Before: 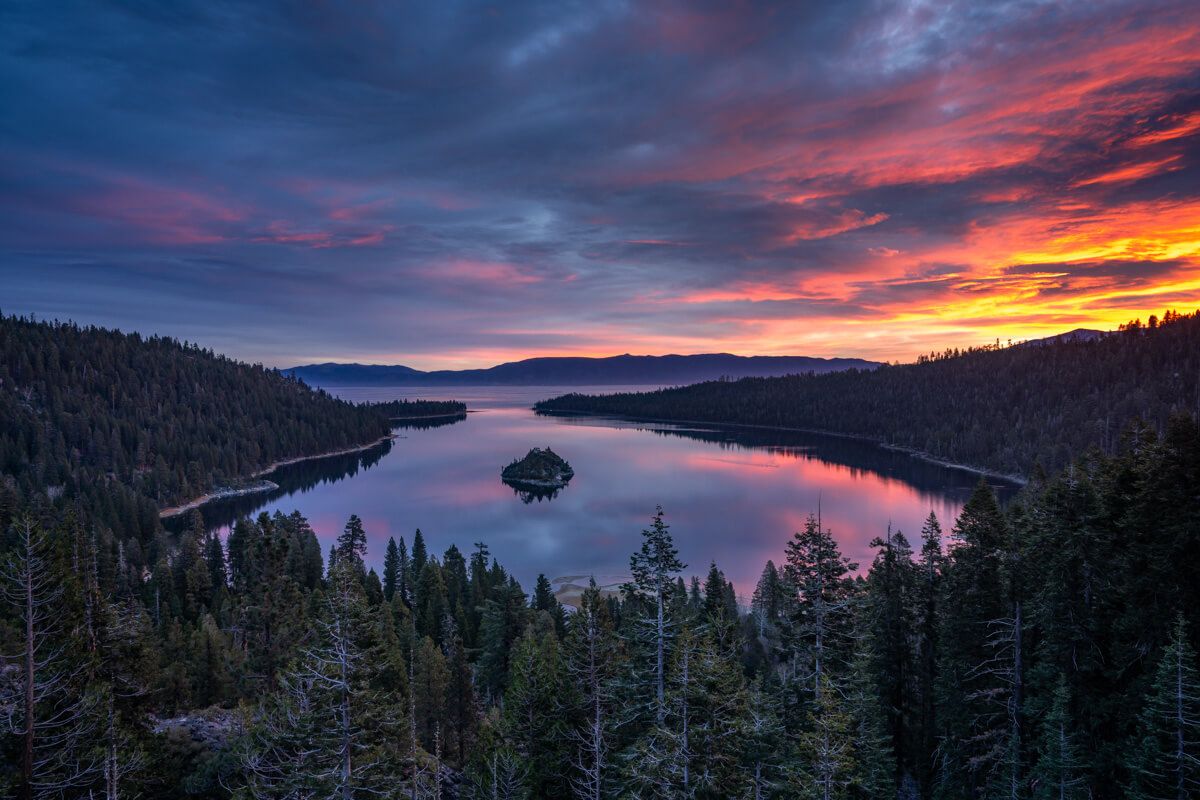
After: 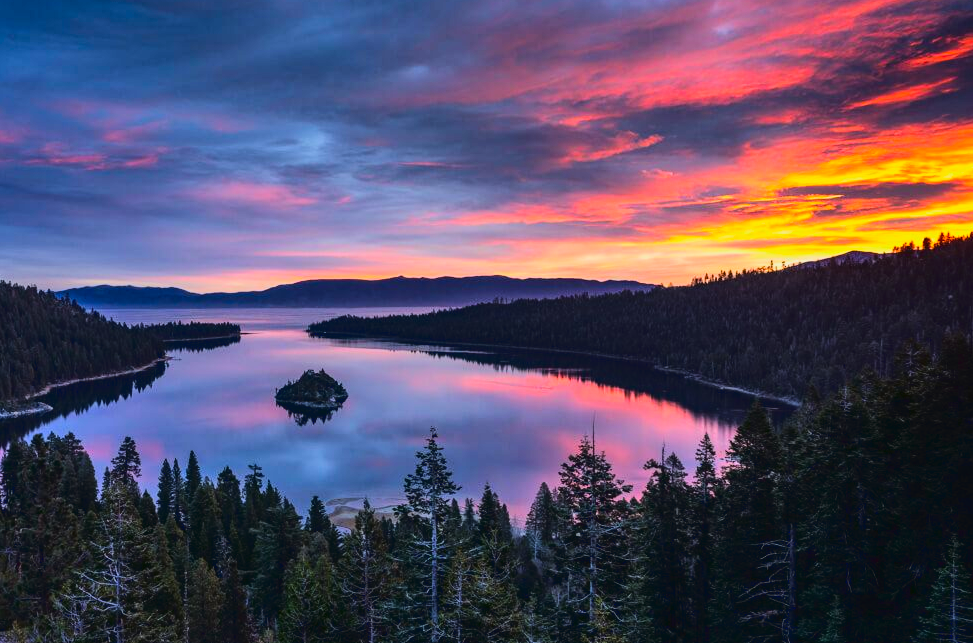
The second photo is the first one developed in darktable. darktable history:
tone curve: curves: ch0 [(0, 0.03) (0.113, 0.087) (0.207, 0.184) (0.515, 0.612) (0.712, 0.793) (1, 0.946)]; ch1 [(0, 0) (0.172, 0.123) (0.317, 0.279) (0.414, 0.382) (0.476, 0.479) (0.505, 0.498) (0.534, 0.534) (0.621, 0.65) (0.709, 0.764) (1, 1)]; ch2 [(0, 0) (0.411, 0.424) (0.505, 0.505) (0.521, 0.524) (0.537, 0.57) (0.65, 0.699) (1, 1)], color space Lab, linked channels, preserve colors none
crop: left 18.898%, top 9.842%, bottom 9.738%
color balance rgb: linear chroma grading › global chroma 20.11%, perceptual saturation grading › global saturation 0.037%, global vibrance 20%
